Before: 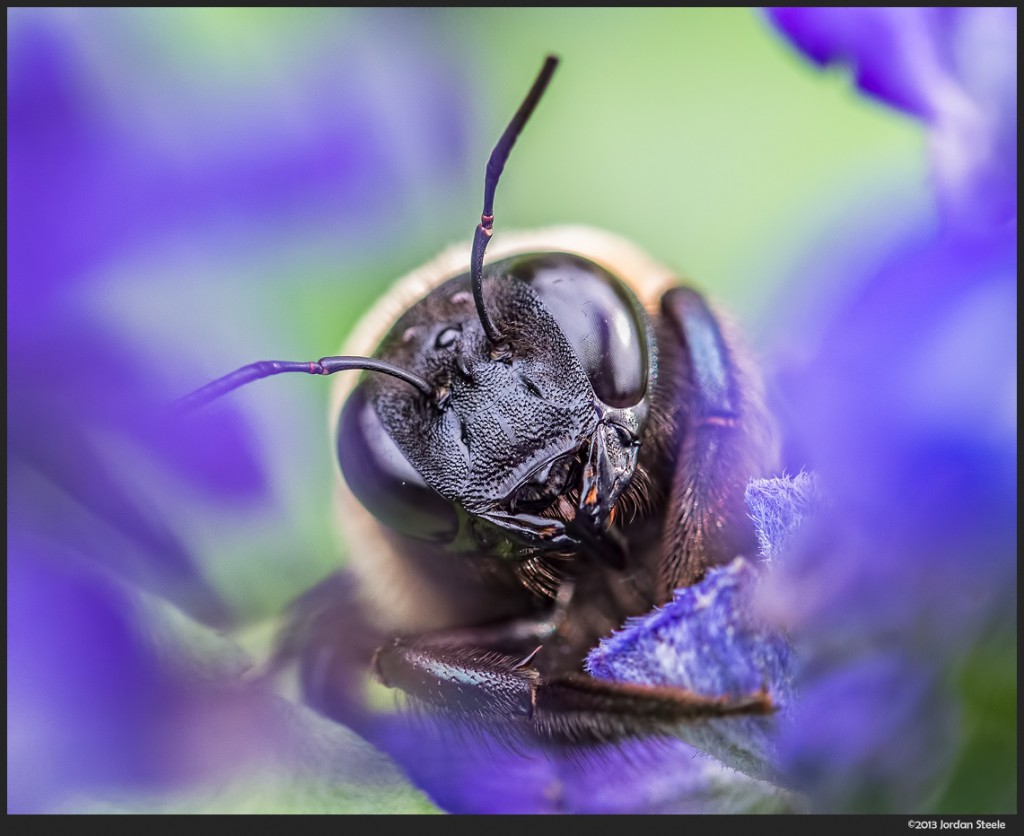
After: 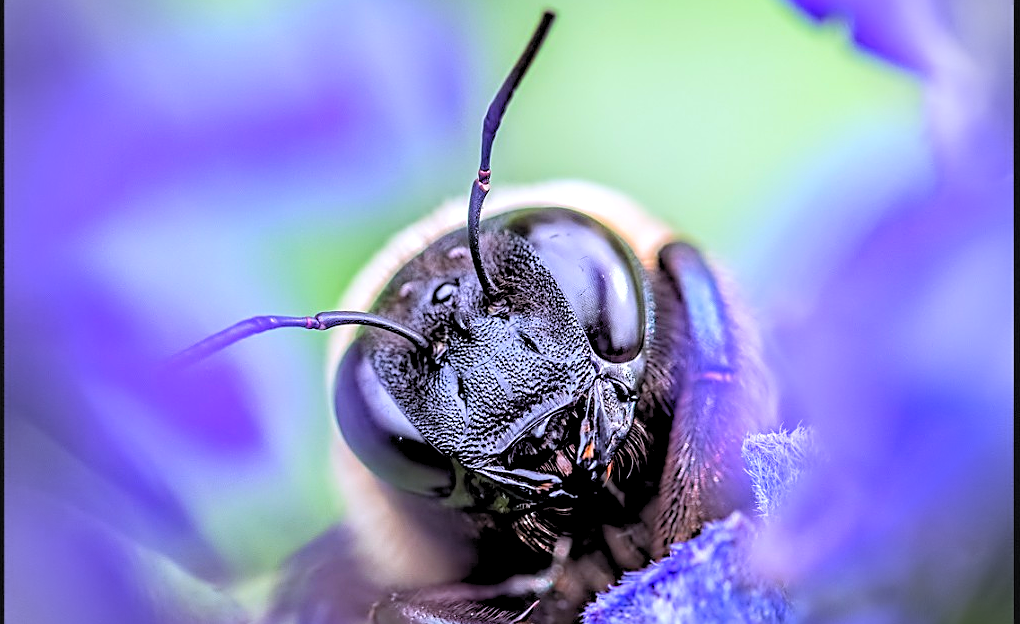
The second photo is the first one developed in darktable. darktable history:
vignetting: fall-off radius 31.48%, brightness -0.472
crop: left 0.387%, top 5.469%, bottom 19.809%
sharpen: on, module defaults
contrast brightness saturation: brightness 0.09, saturation 0.19
white balance: red 0.967, blue 1.119, emerald 0.756
rgb levels: levels [[0.01, 0.419, 0.839], [0, 0.5, 1], [0, 0.5, 1]]
exposure: black level correction 0.005, exposure 0.001 EV, compensate highlight preservation false
